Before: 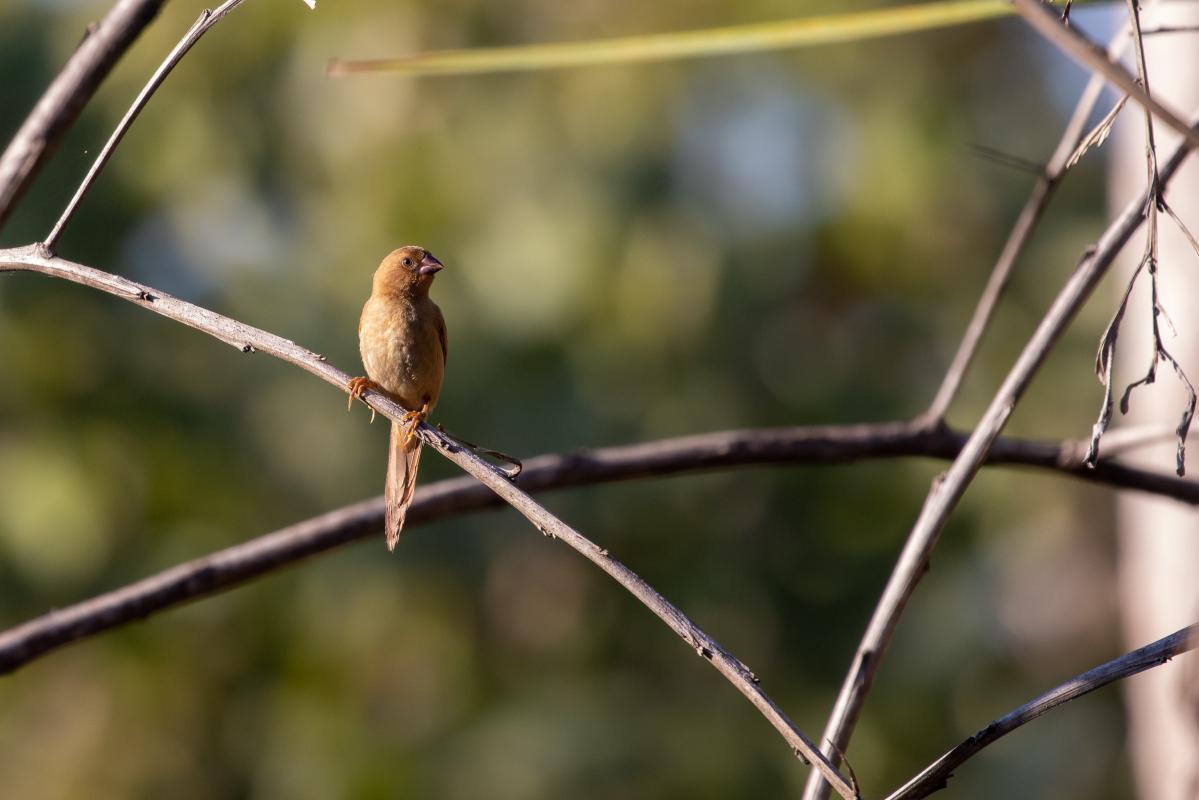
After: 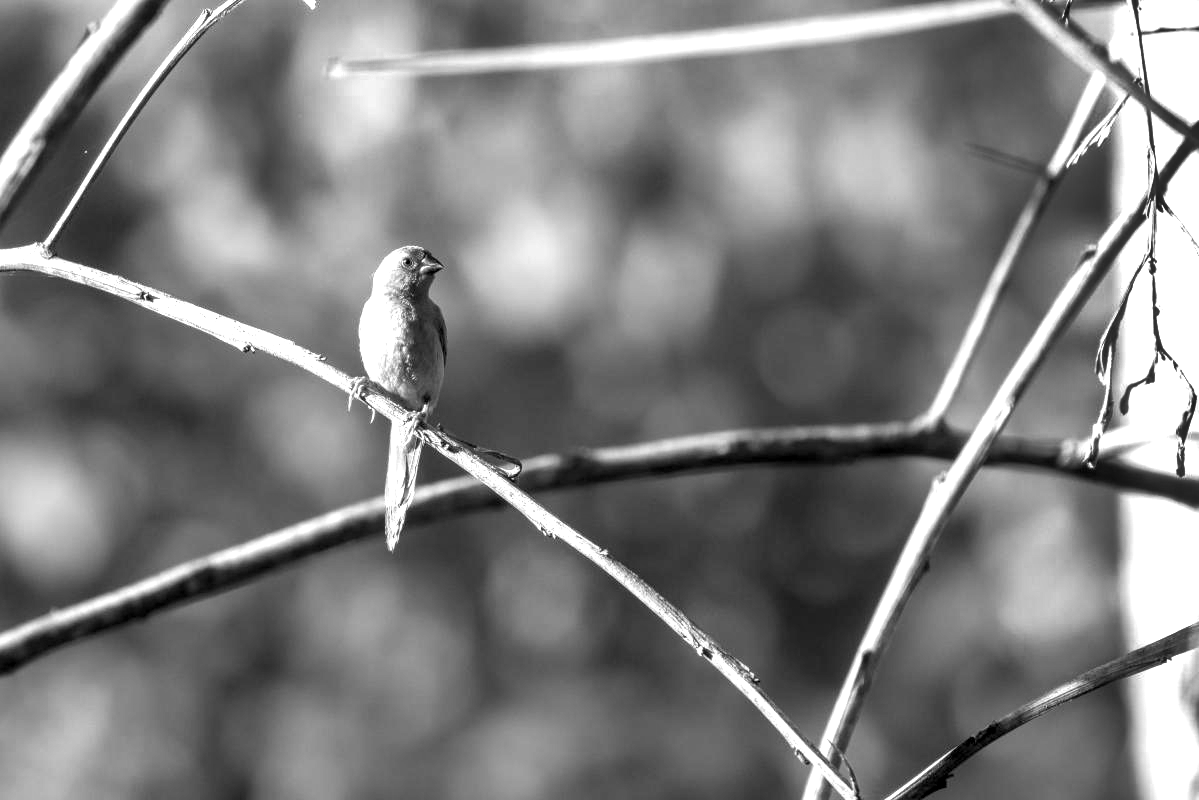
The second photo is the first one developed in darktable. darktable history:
local contrast: on, module defaults
shadows and highlights: white point adjustment 0.082, highlights -69.27, soften with gaussian
levels: mode automatic
exposure: exposure 1 EV, compensate exposure bias true, compensate highlight preservation false
color zones: curves: ch0 [(0.004, 0.588) (0.116, 0.636) (0.259, 0.476) (0.423, 0.464) (0.75, 0.5)]; ch1 [(0, 0) (0.143, 0) (0.286, 0) (0.429, 0) (0.571, 0) (0.714, 0) (0.857, 0)]
